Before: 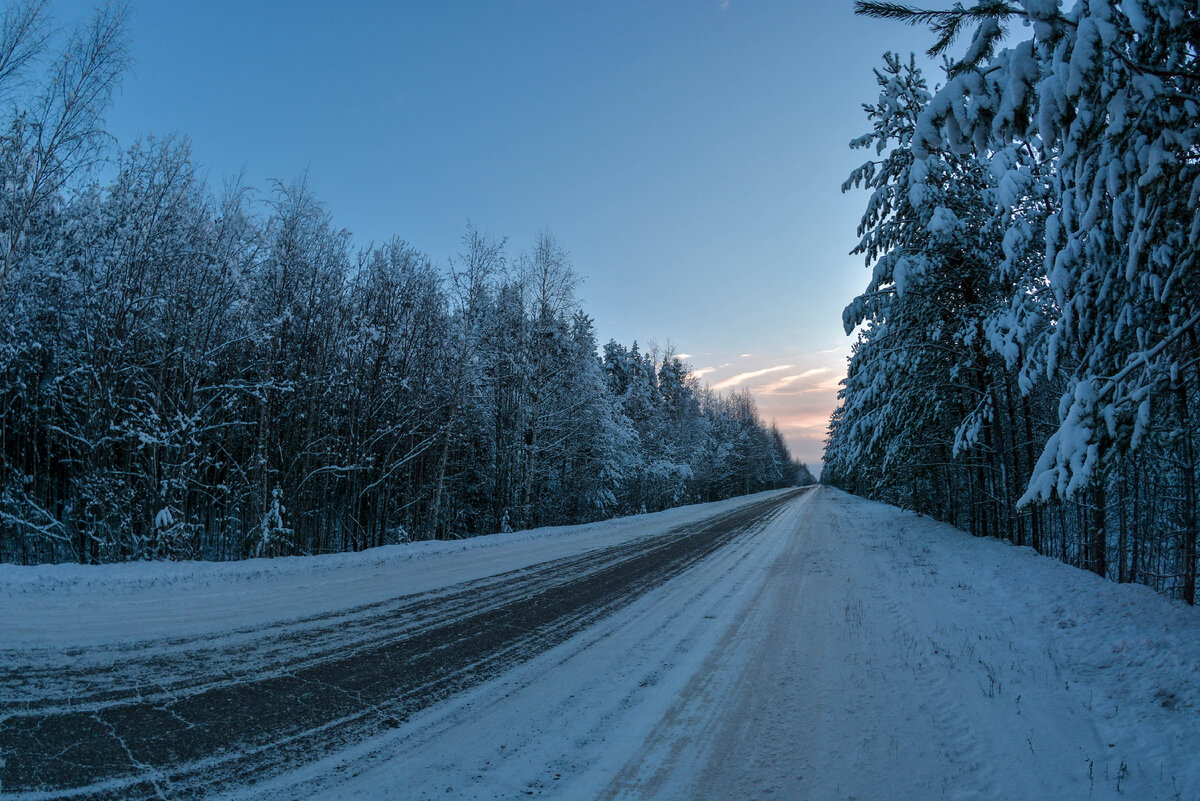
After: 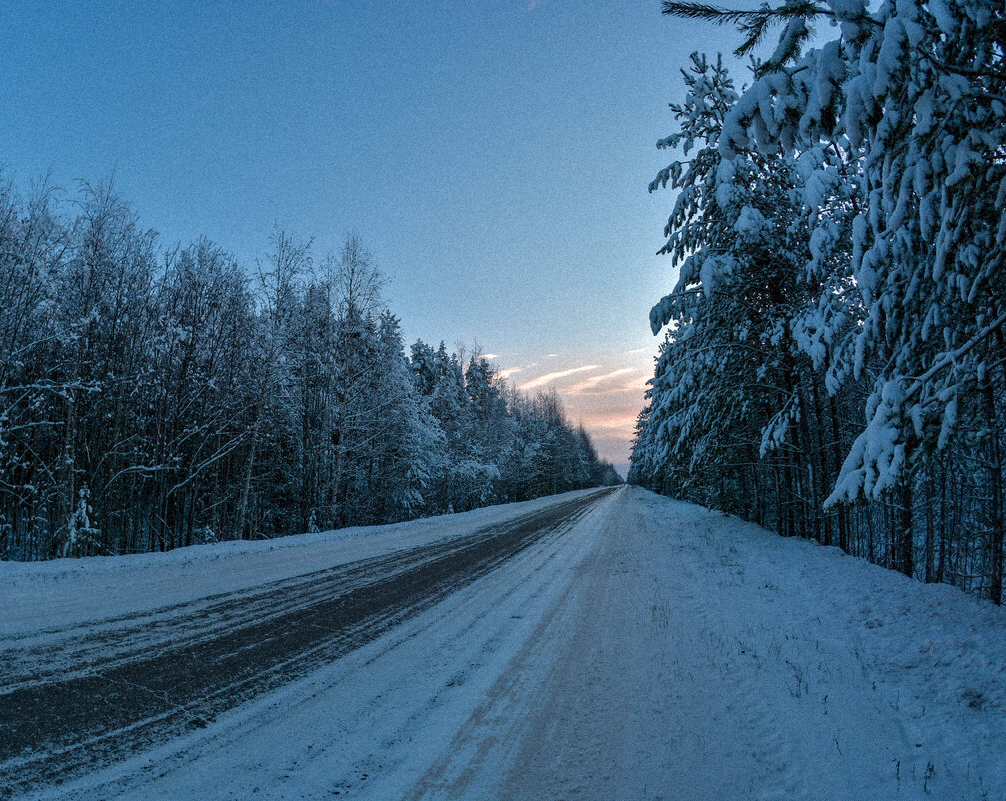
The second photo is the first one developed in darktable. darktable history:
crop: left 16.145%
haze removal: strength 0.1, compatibility mode true, adaptive false
grain: mid-tones bias 0%
